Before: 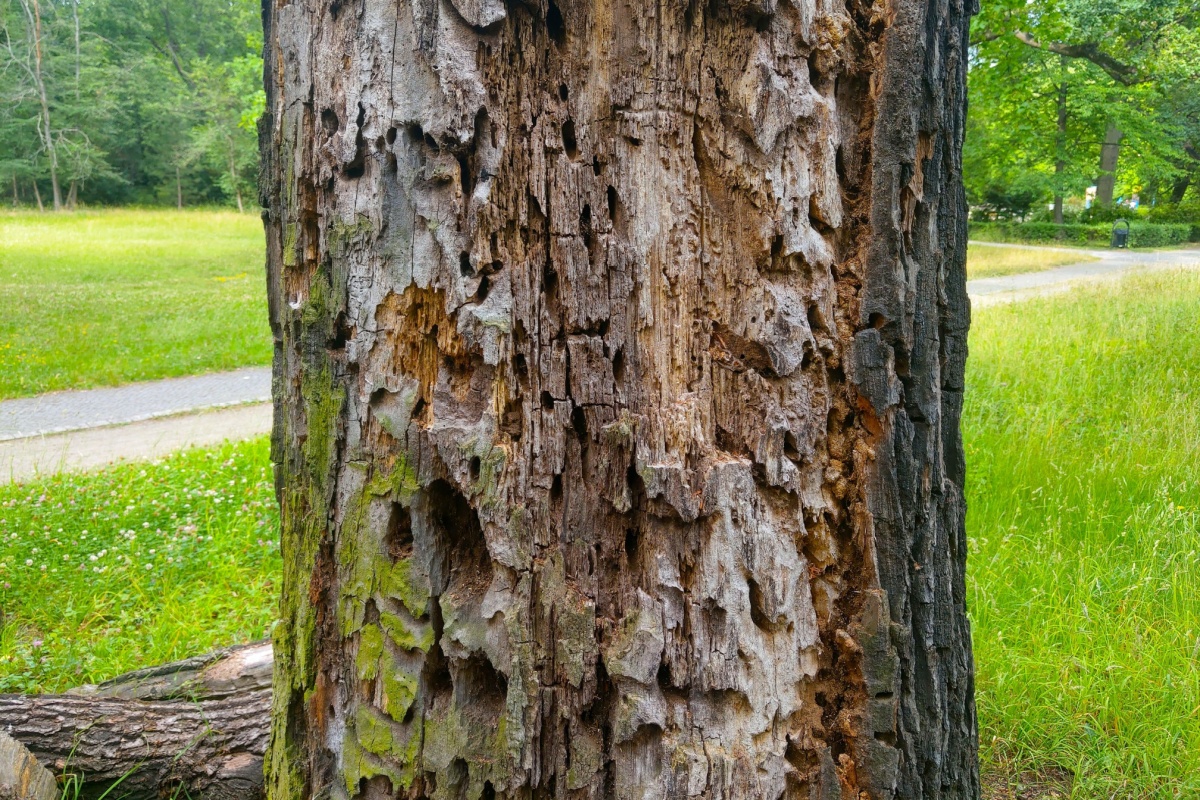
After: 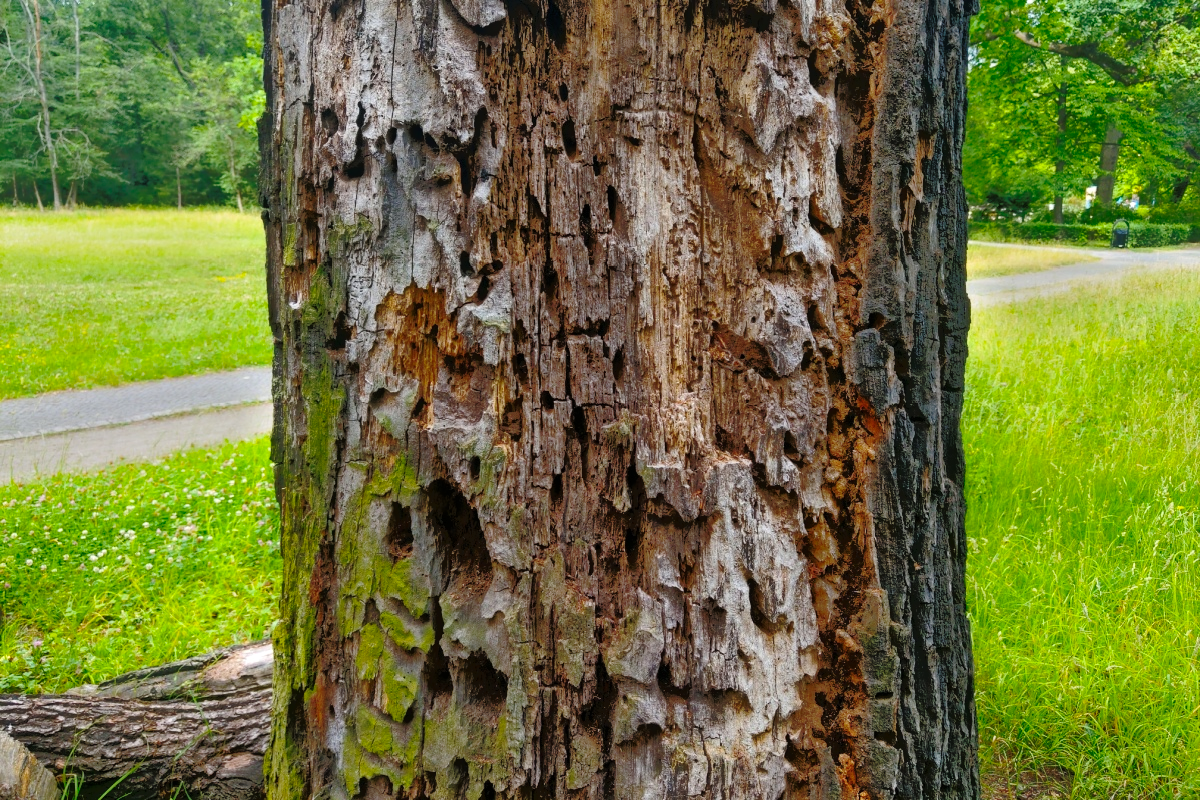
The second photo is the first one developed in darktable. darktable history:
base curve: curves: ch0 [(0, 0) (0.073, 0.04) (0.157, 0.139) (0.492, 0.492) (0.758, 0.758) (1, 1)], preserve colors none
tone equalizer: -7 EV -0.655 EV, -6 EV 0.963 EV, -5 EV -0.485 EV, -4 EV 0.458 EV, -3 EV 0.407 EV, -2 EV 0.179 EV, -1 EV -0.159 EV, +0 EV -0.407 EV
